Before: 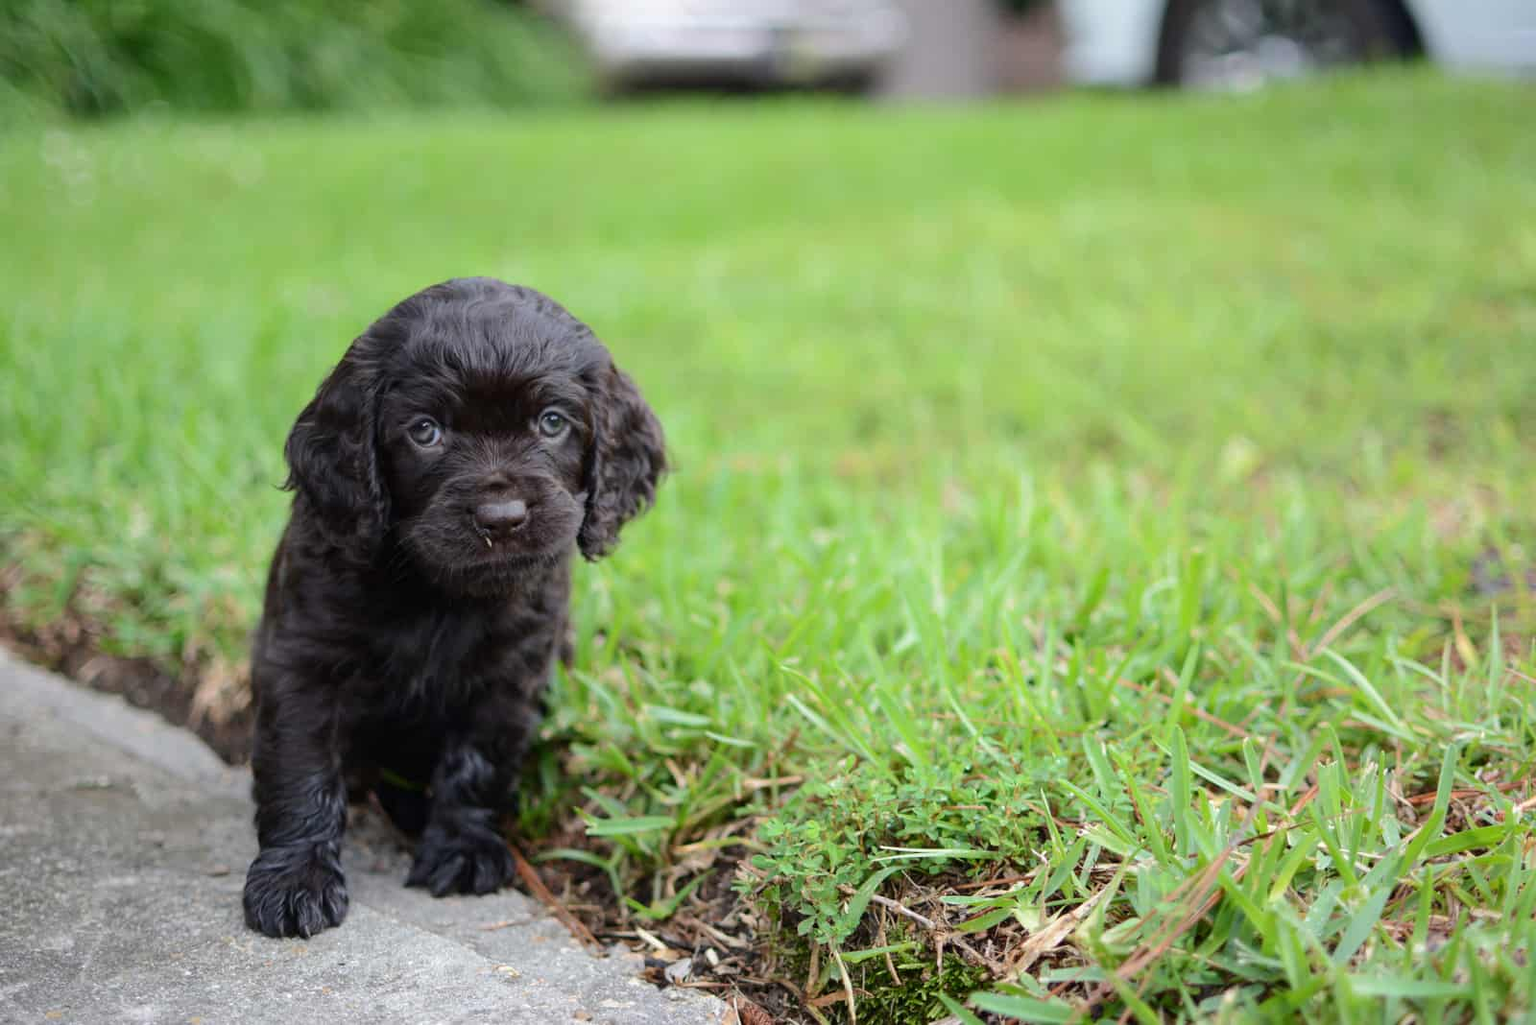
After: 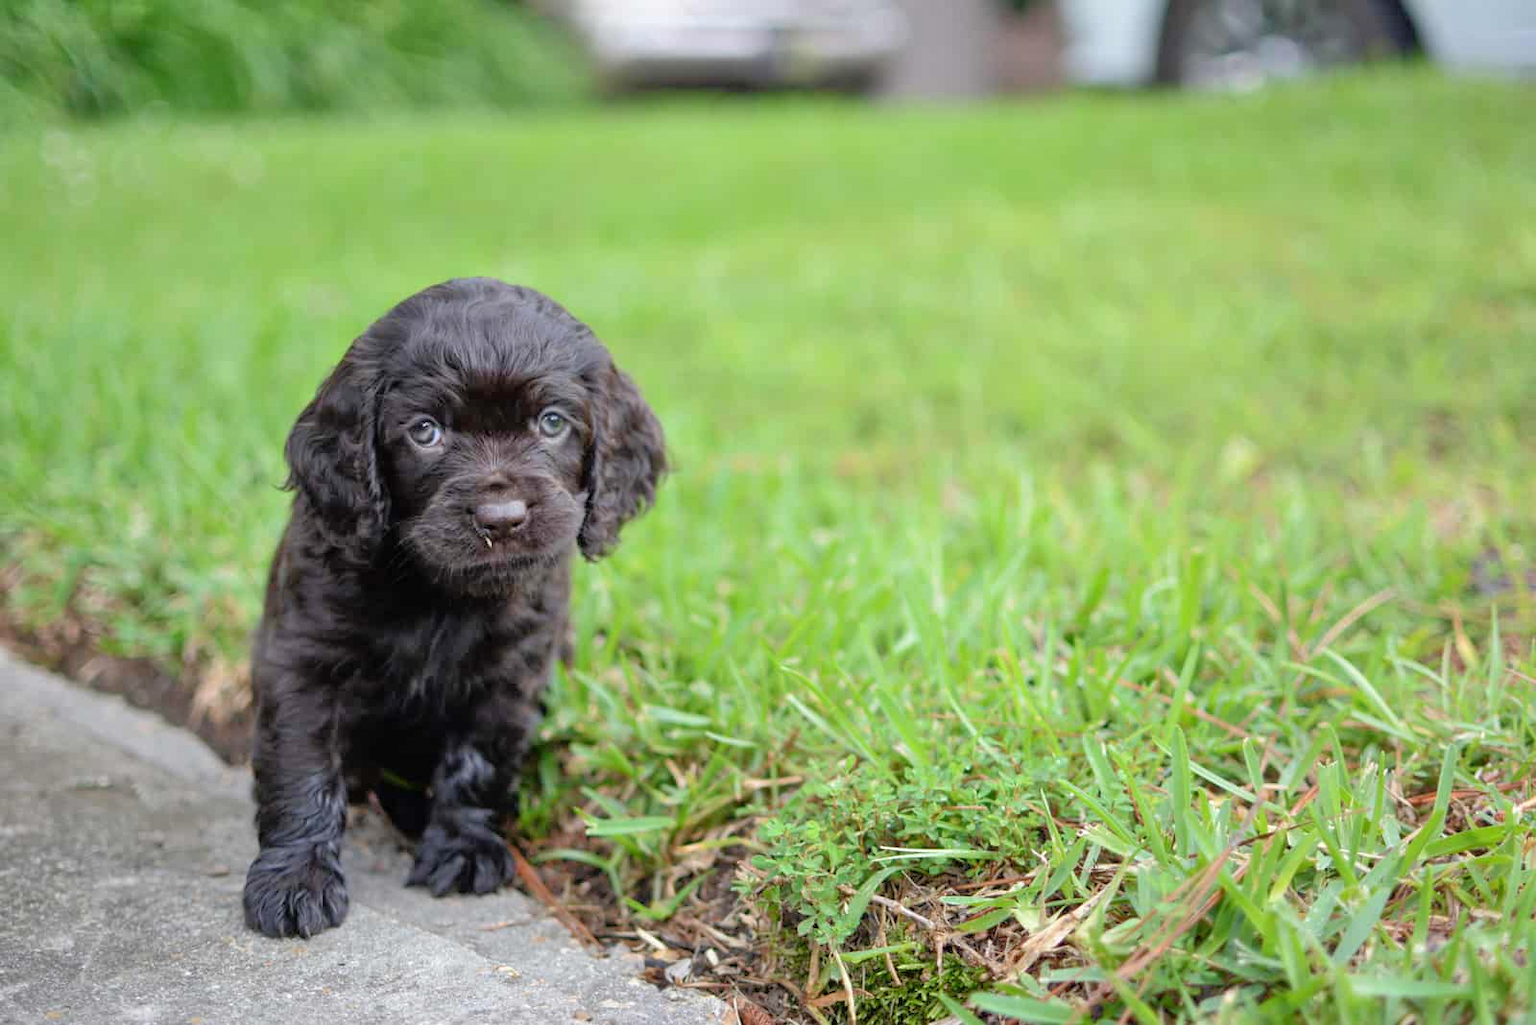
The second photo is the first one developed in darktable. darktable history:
tone equalizer: -7 EV 0.165 EV, -6 EV 0.574 EV, -5 EV 1.17 EV, -4 EV 1.34 EV, -3 EV 1.14 EV, -2 EV 0.6 EV, -1 EV 0.15 EV
